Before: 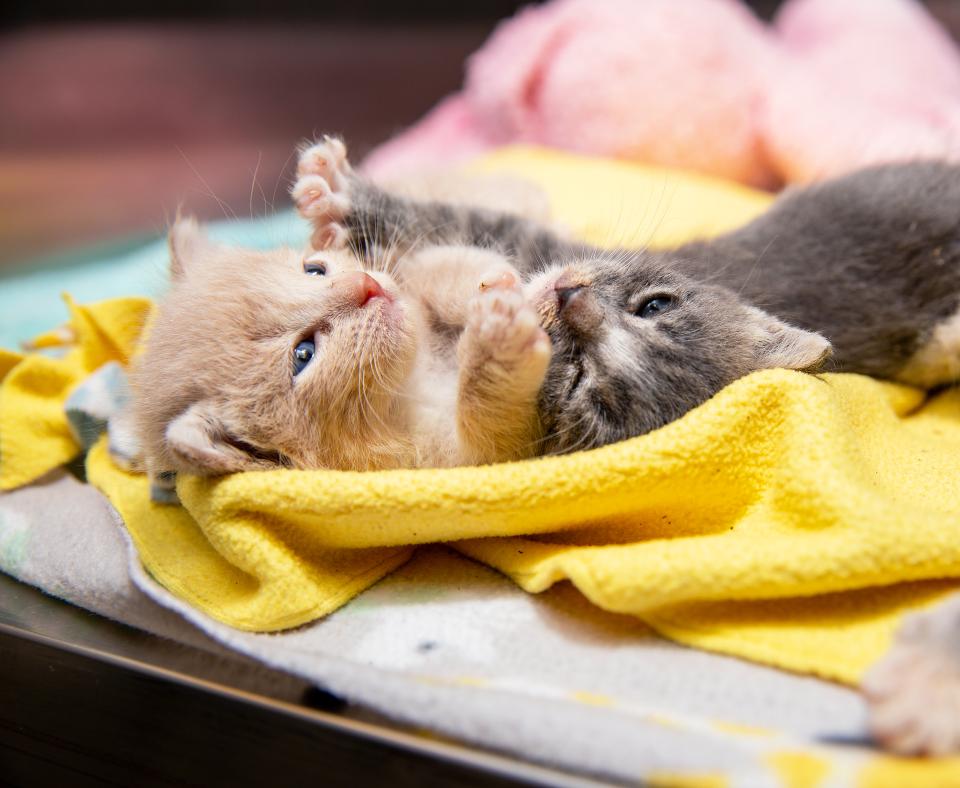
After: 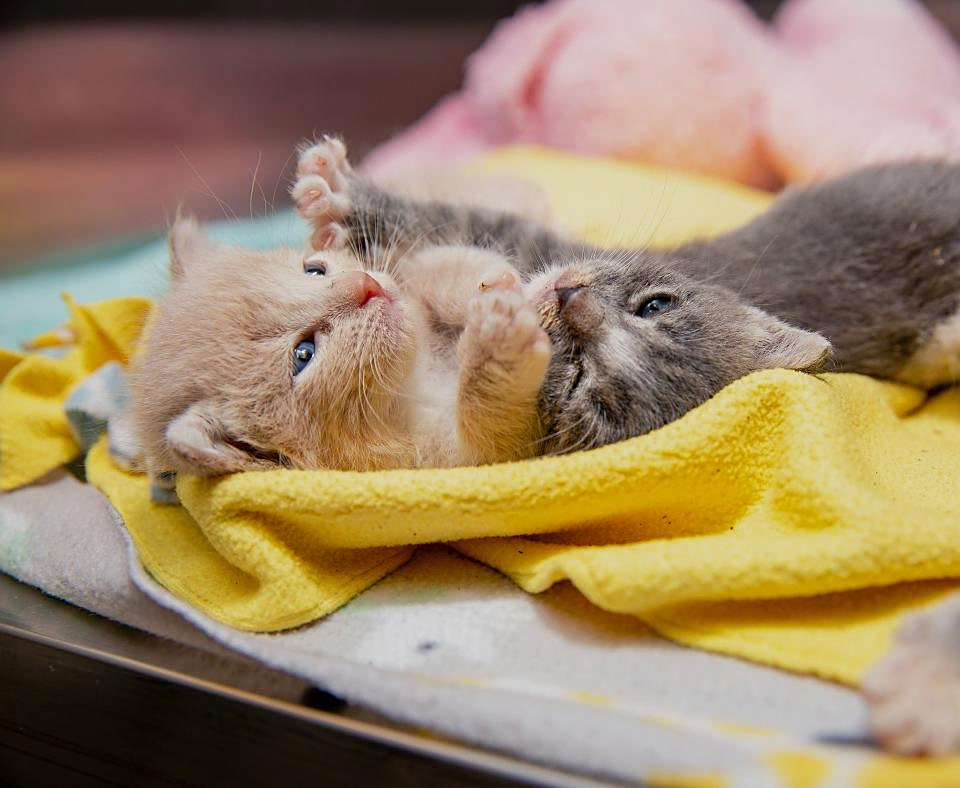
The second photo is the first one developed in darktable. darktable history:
sharpen: on, module defaults
tone equalizer: -8 EV 0.25 EV, -7 EV 0.417 EV, -6 EV 0.417 EV, -5 EV 0.25 EV, -3 EV -0.25 EV, -2 EV -0.417 EV, -1 EV -0.417 EV, +0 EV -0.25 EV, edges refinement/feathering 500, mask exposure compensation -1.57 EV, preserve details guided filter
